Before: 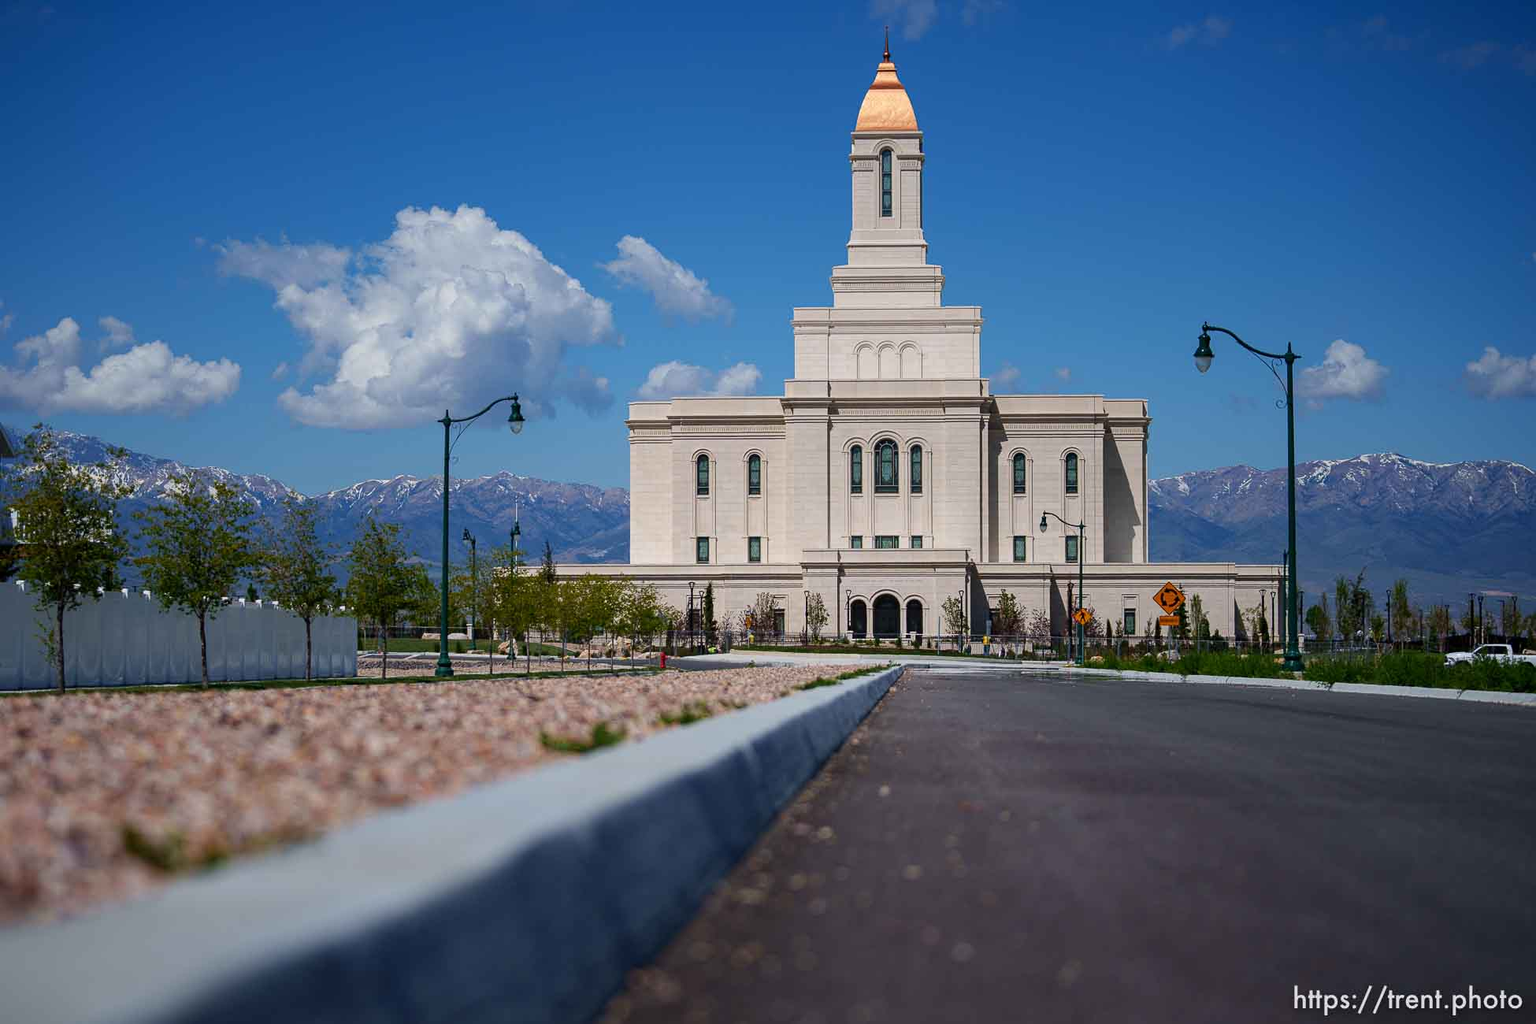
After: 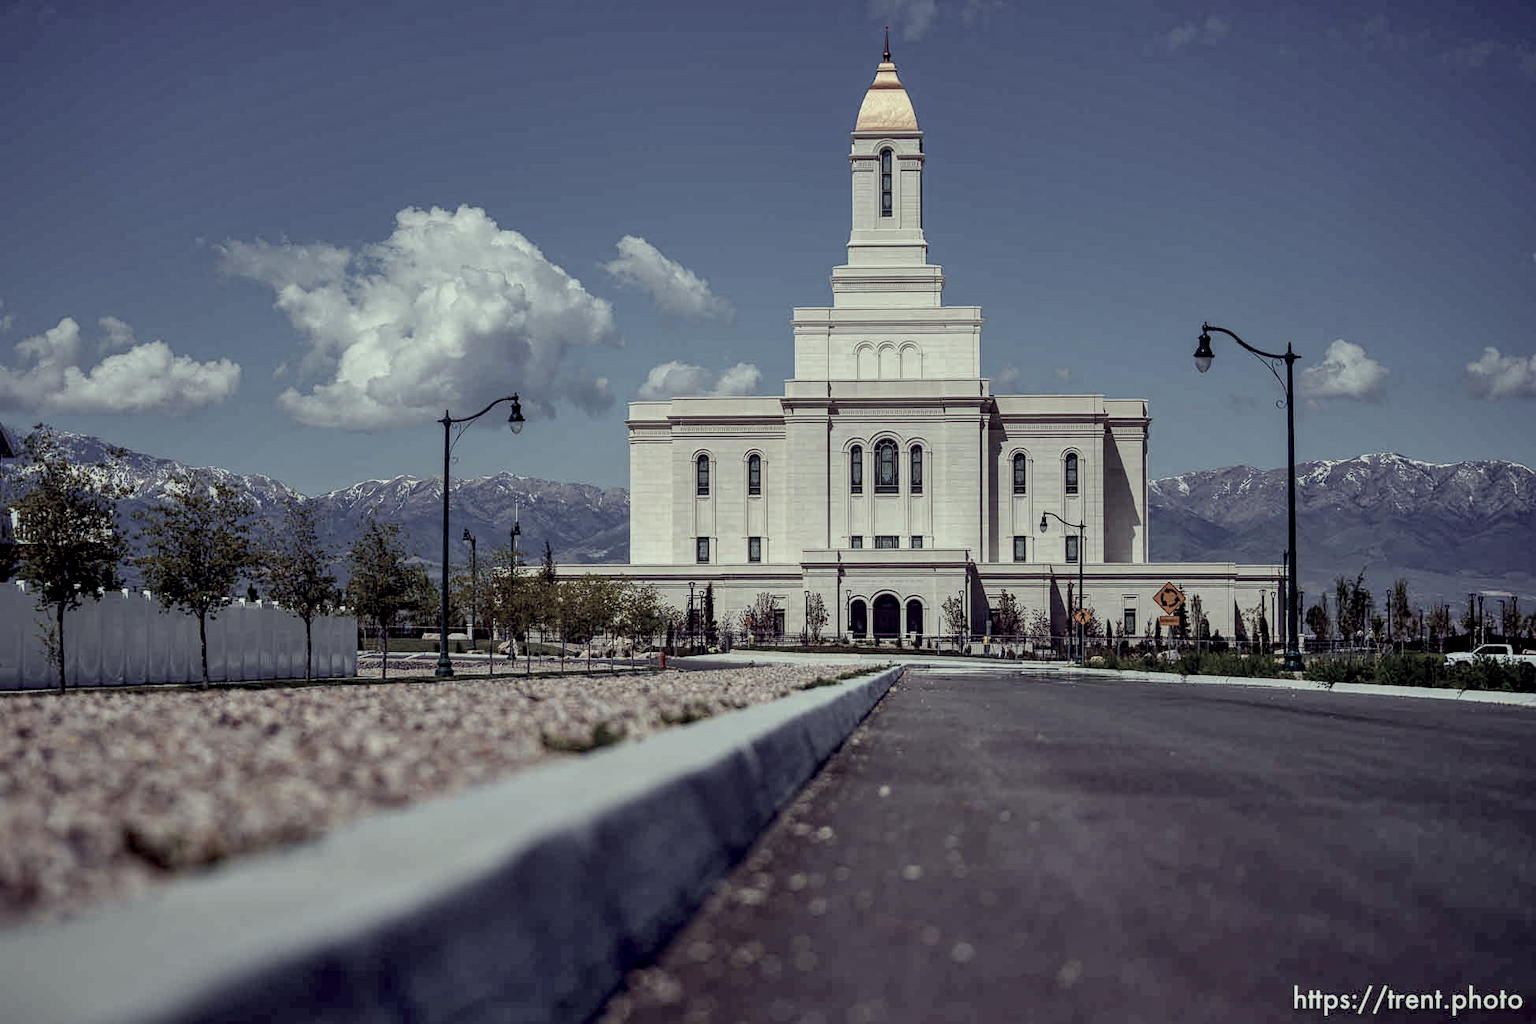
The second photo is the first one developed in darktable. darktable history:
color correction: highlights a* -20.44, highlights b* 20.79, shadows a* 19.26, shadows b* -20.28, saturation 0.383
local contrast: detail 130%
shadows and highlights: low approximation 0.01, soften with gaussian
exposure: black level correction 0.009, exposure -0.168 EV, compensate highlight preservation false
